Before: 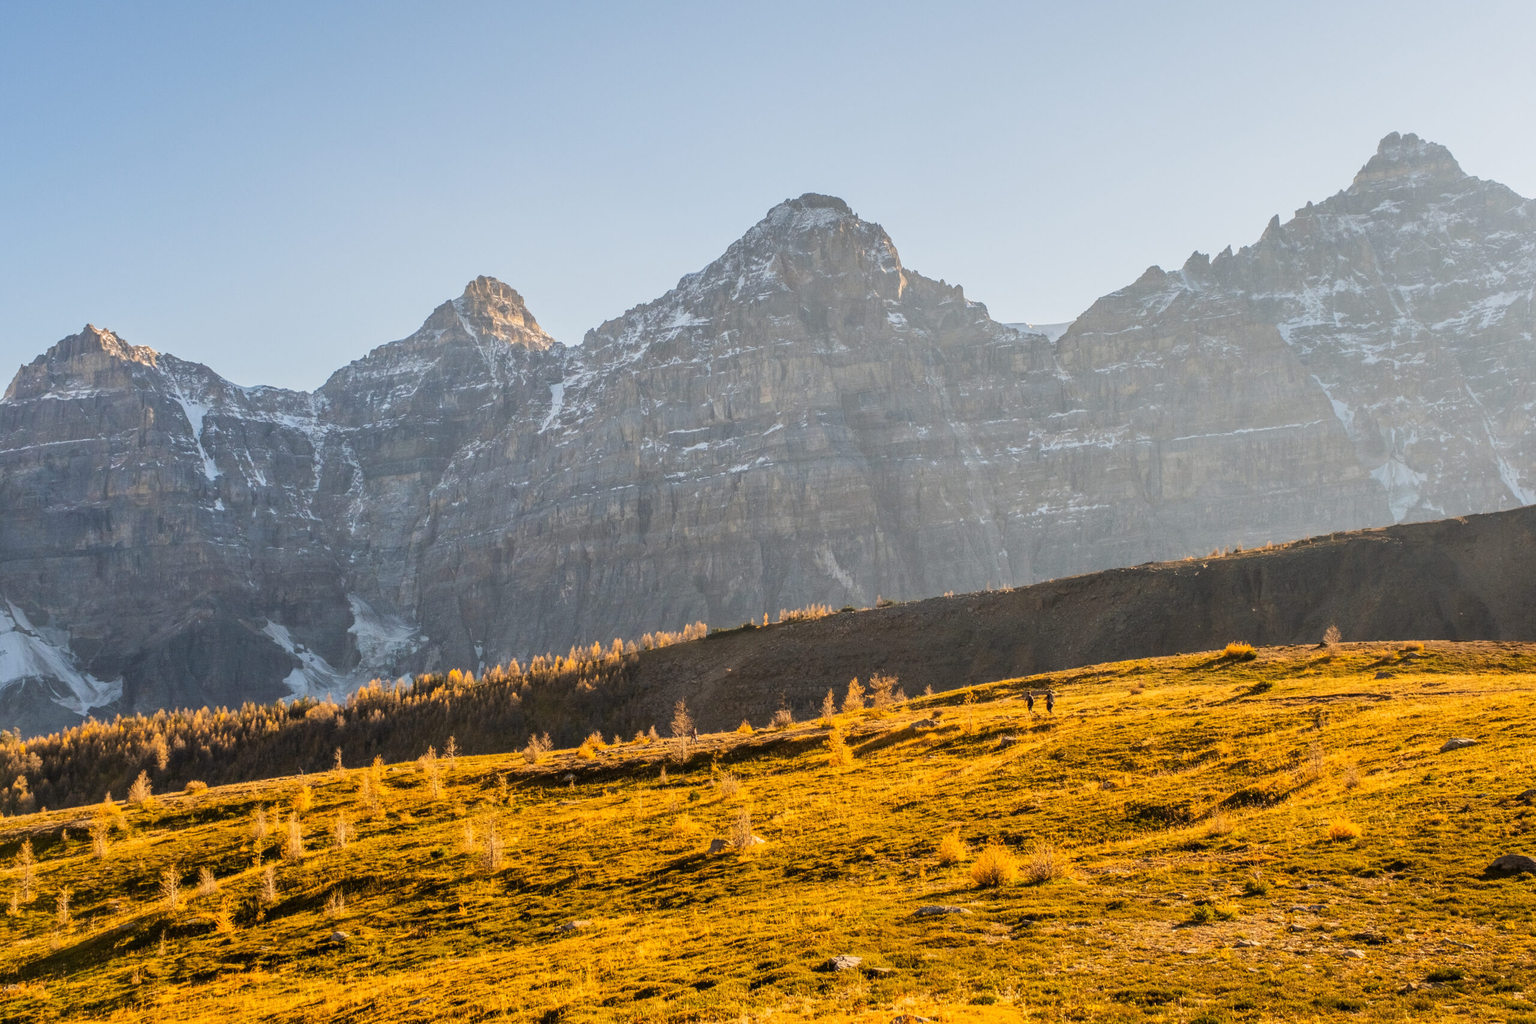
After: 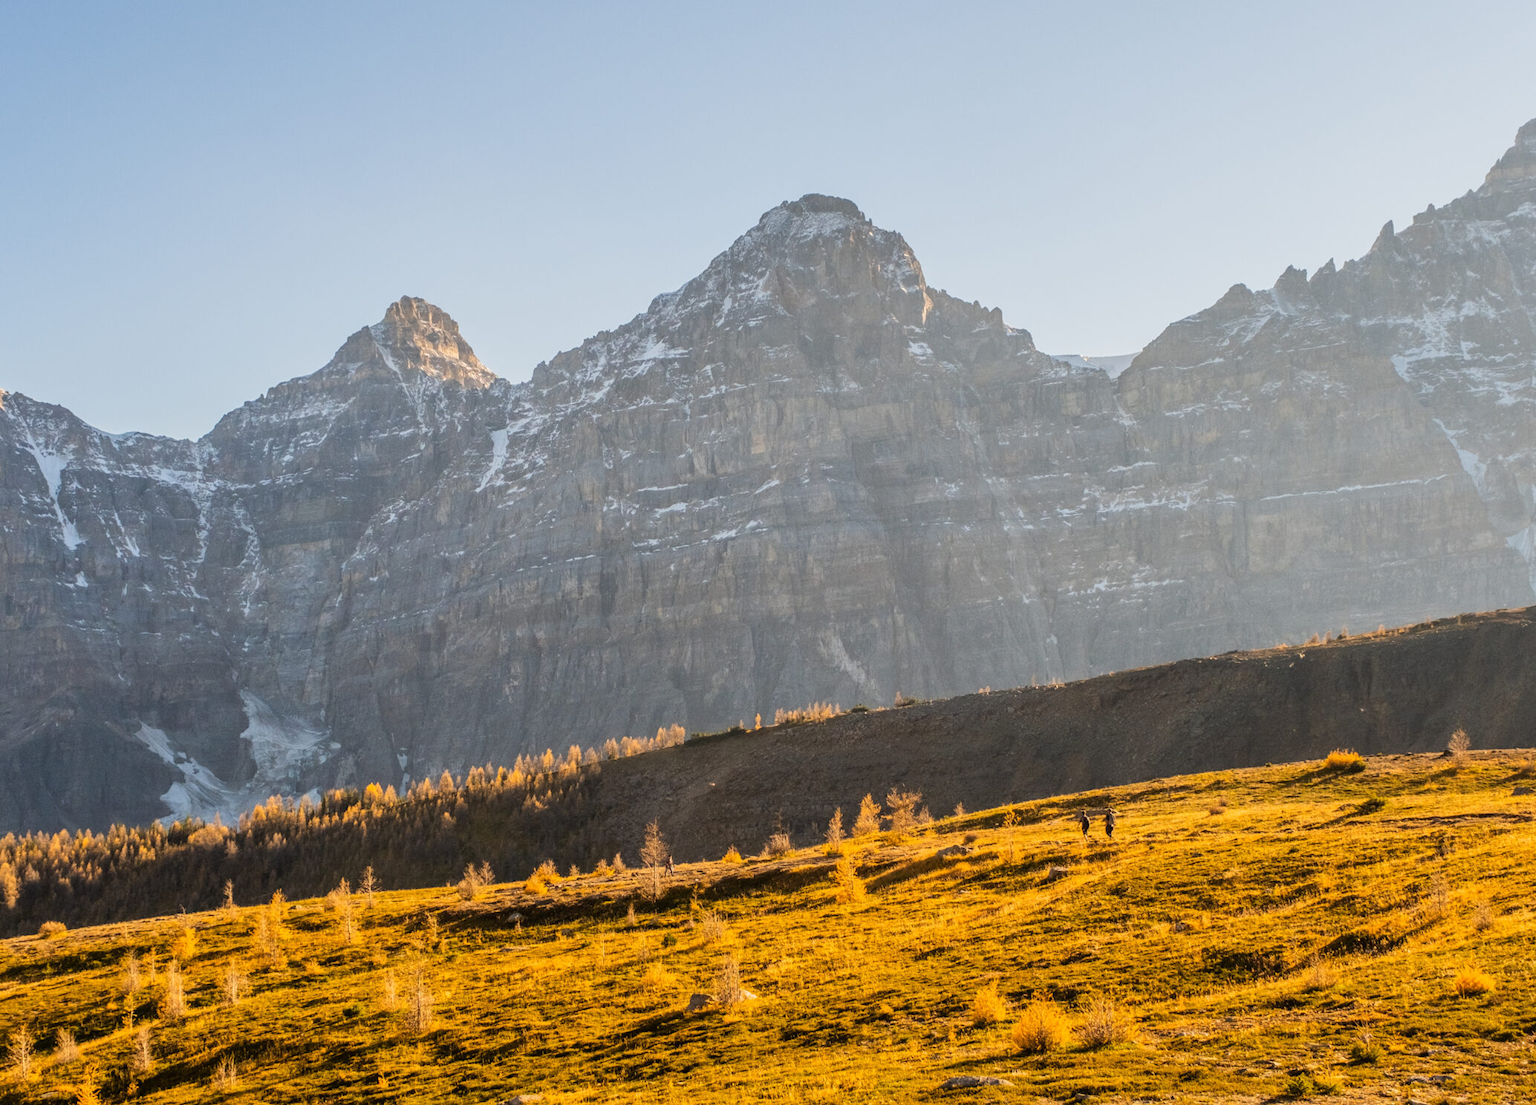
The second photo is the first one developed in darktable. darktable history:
crop: left 10.008%, top 3.622%, right 9.176%, bottom 9.172%
